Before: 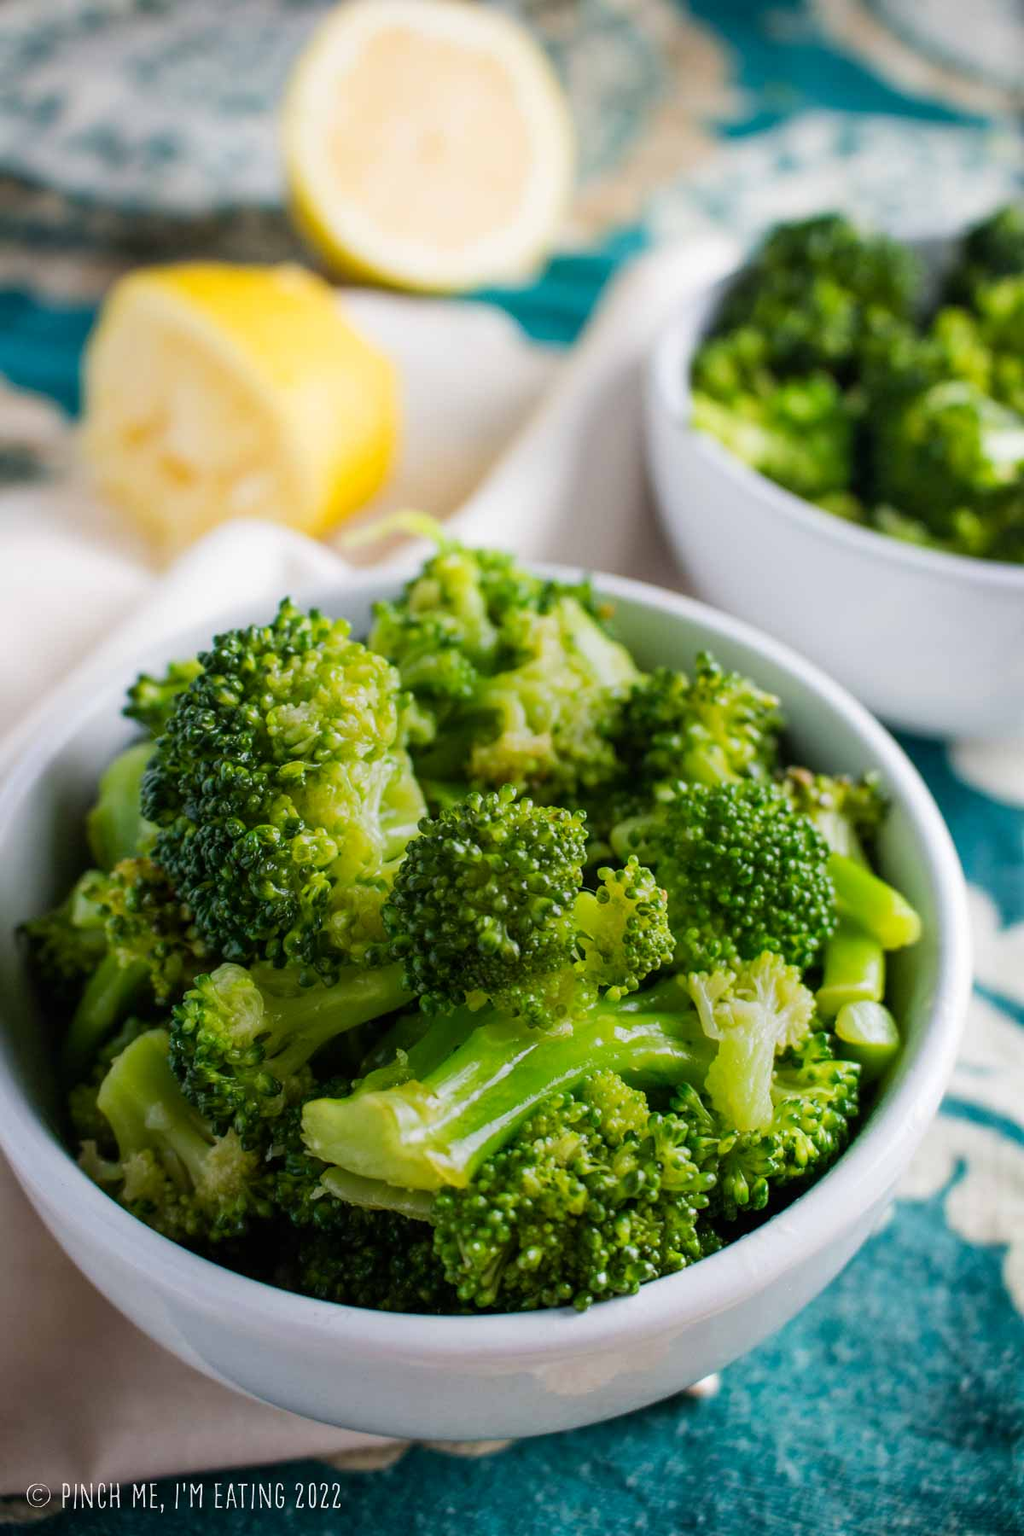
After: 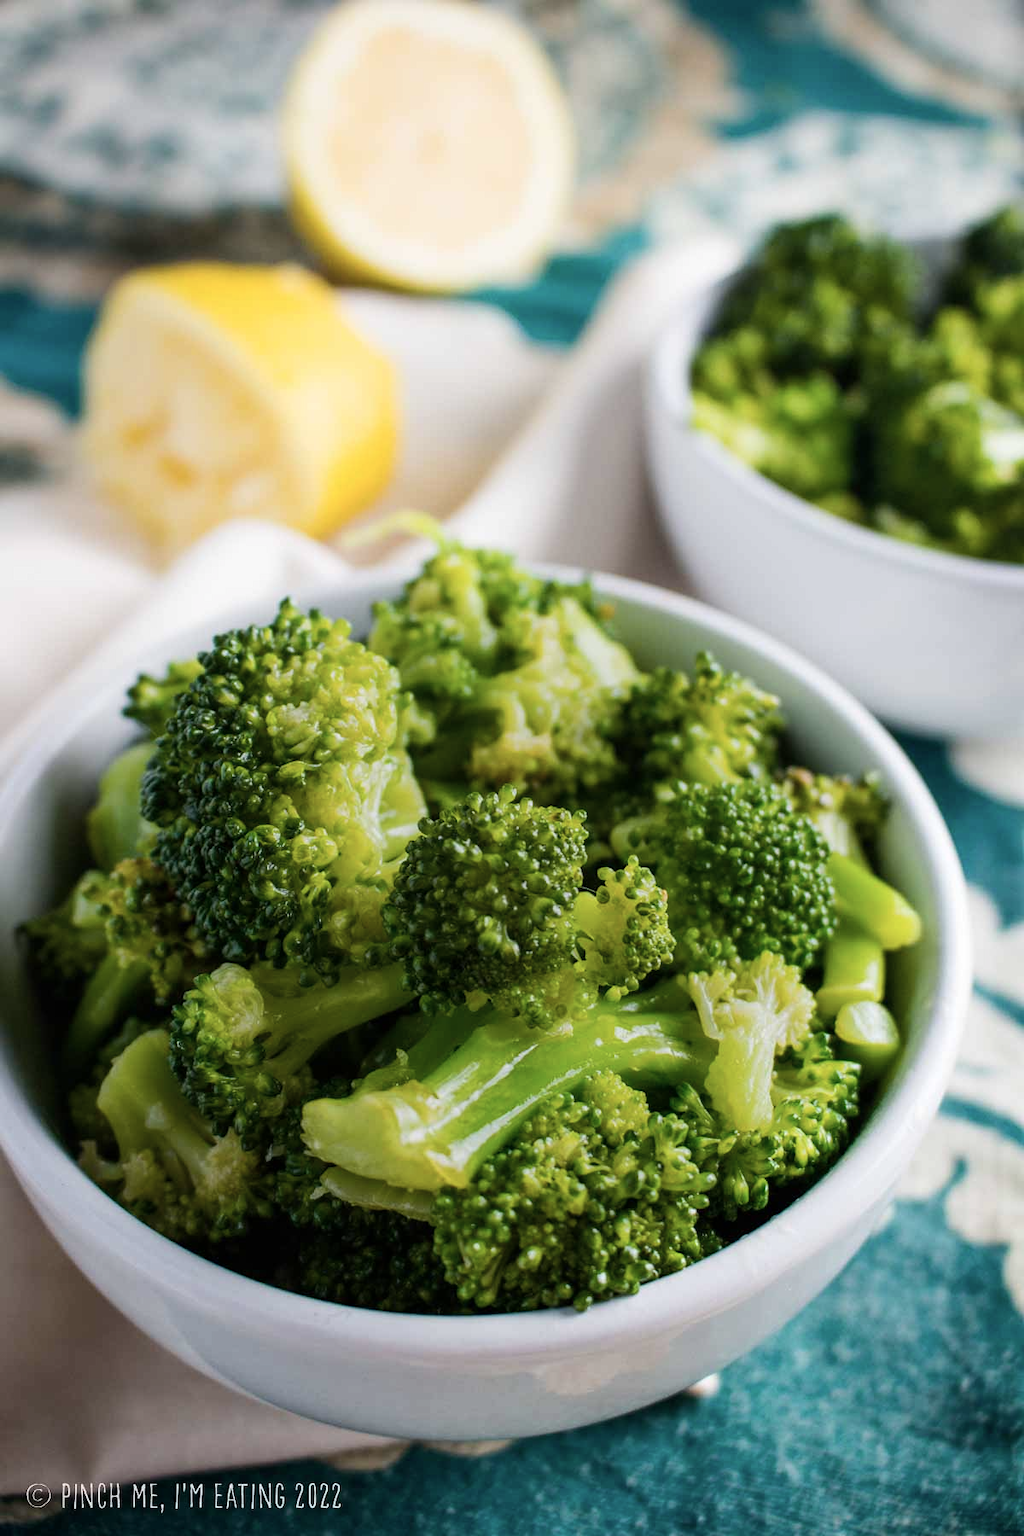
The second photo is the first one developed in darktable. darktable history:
contrast brightness saturation: contrast 0.1, saturation -0.3
color balance rgb: perceptual saturation grading › global saturation 20%, global vibrance 10%
exposure: compensate highlight preservation false
